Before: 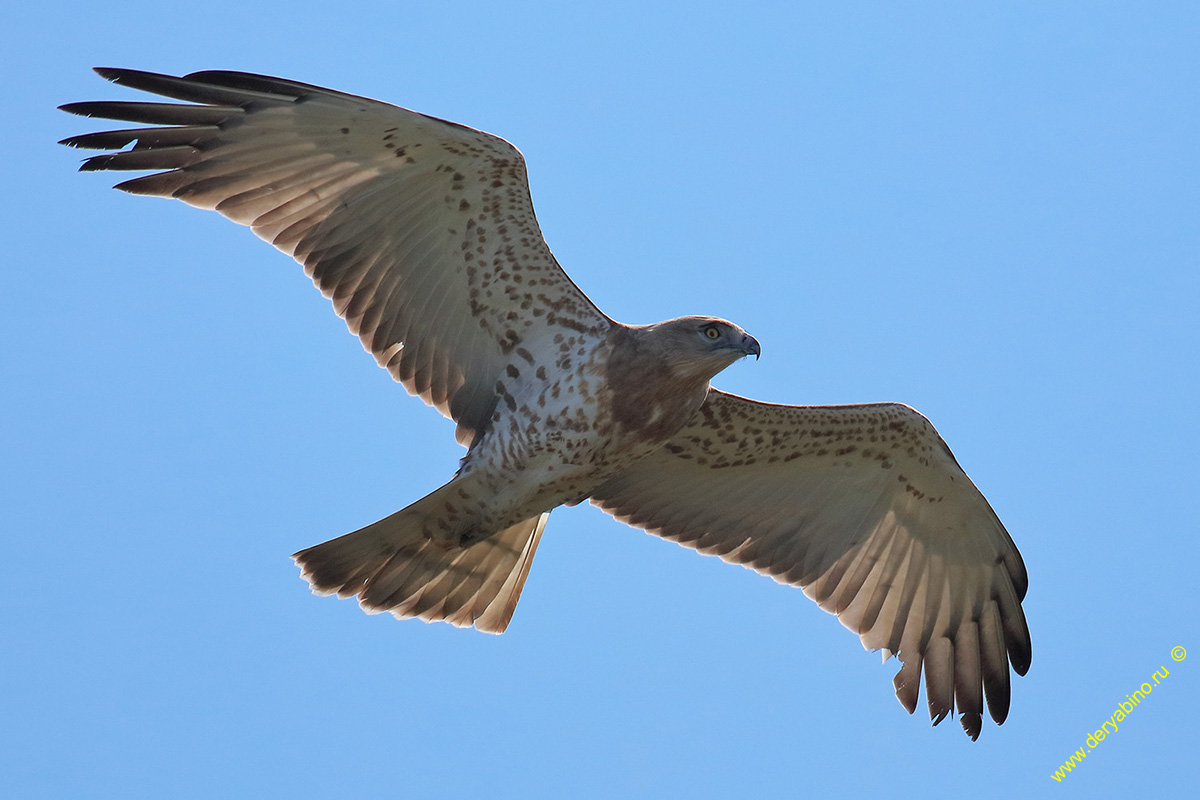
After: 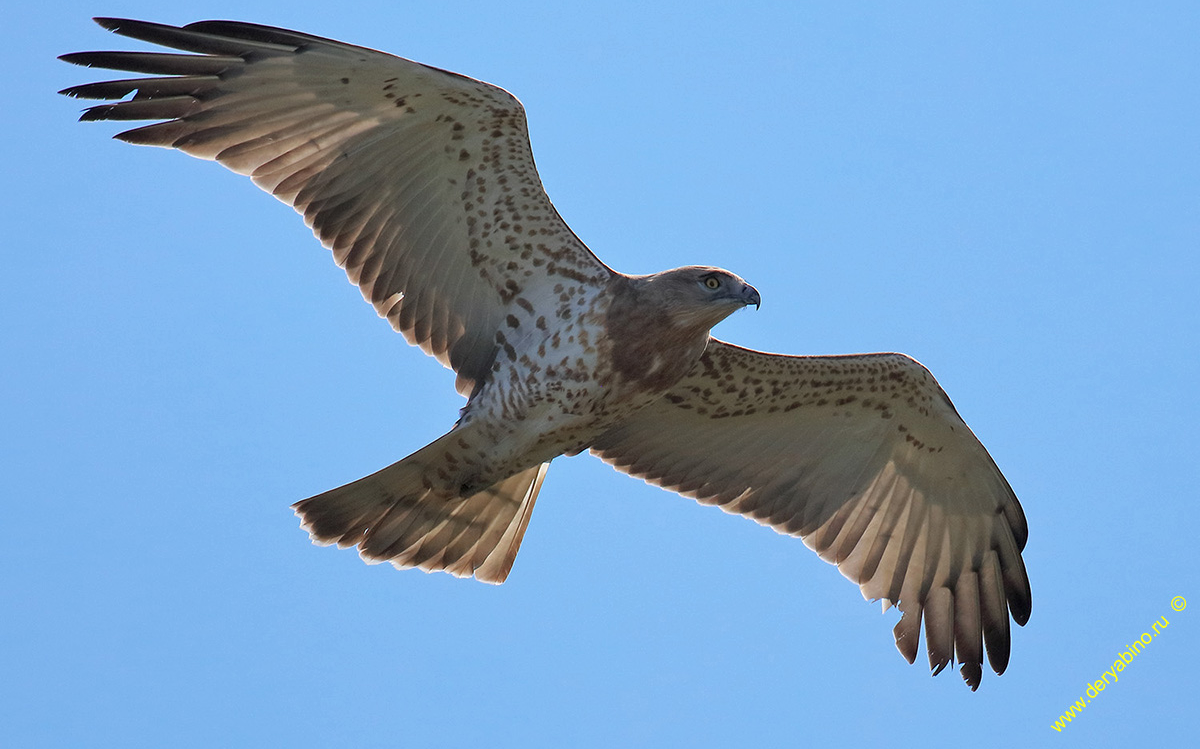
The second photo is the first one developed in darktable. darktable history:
crop and rotate: top 6.371%
local contrast: highlights 105%, shadows 100%, detail 119%, midtone range 0.2
